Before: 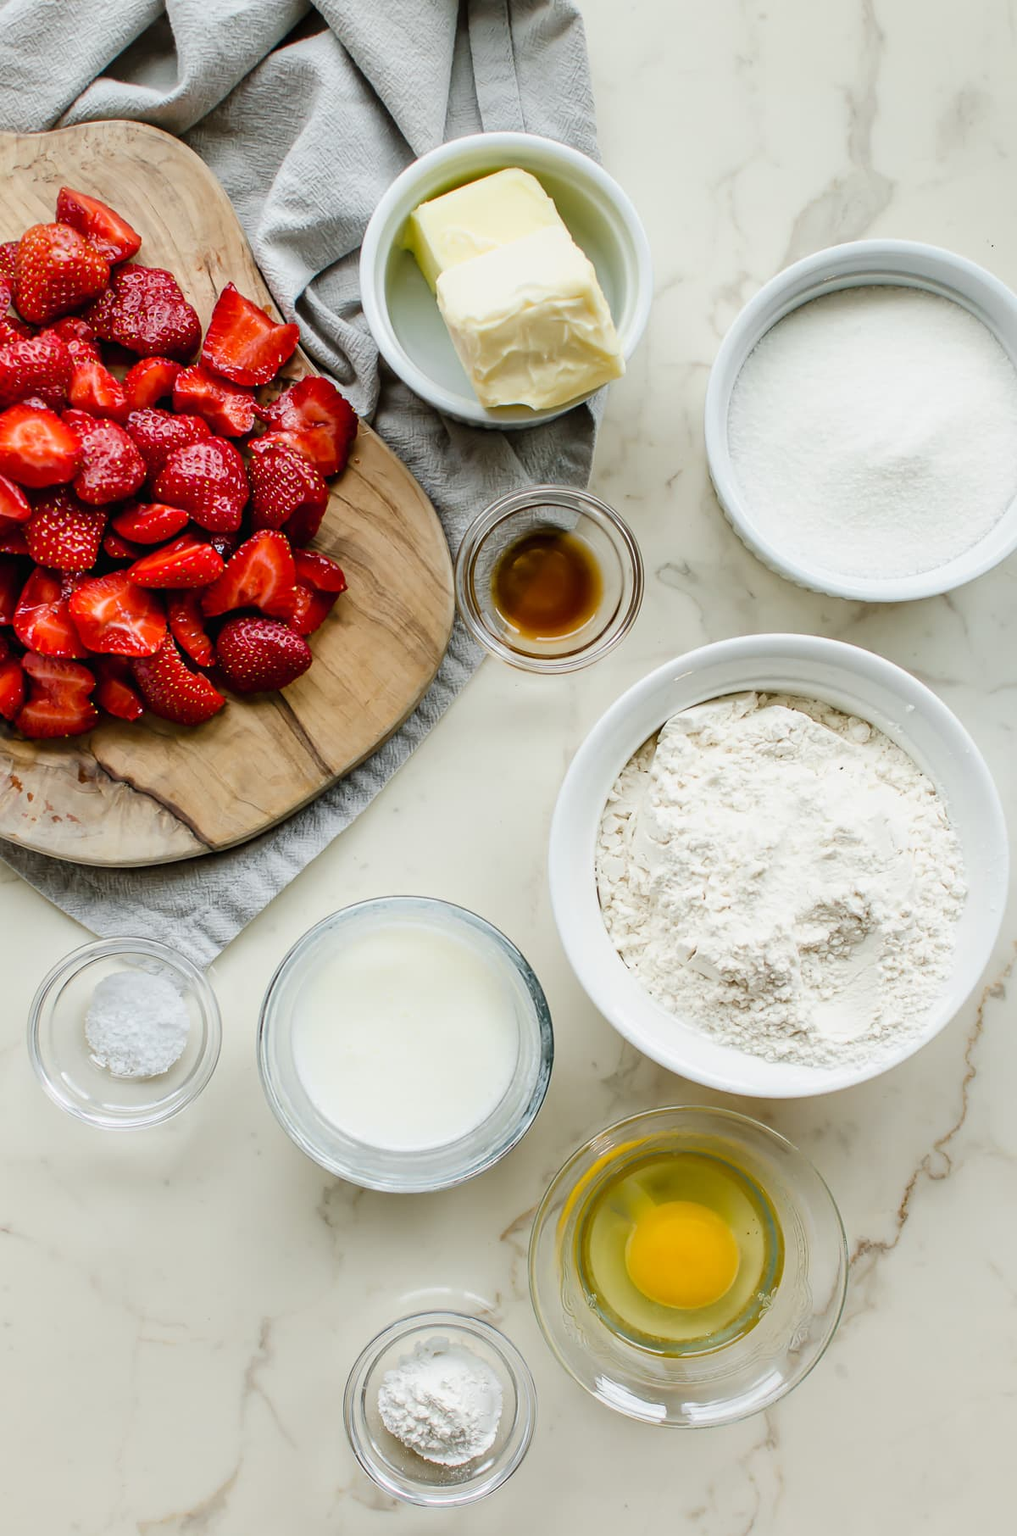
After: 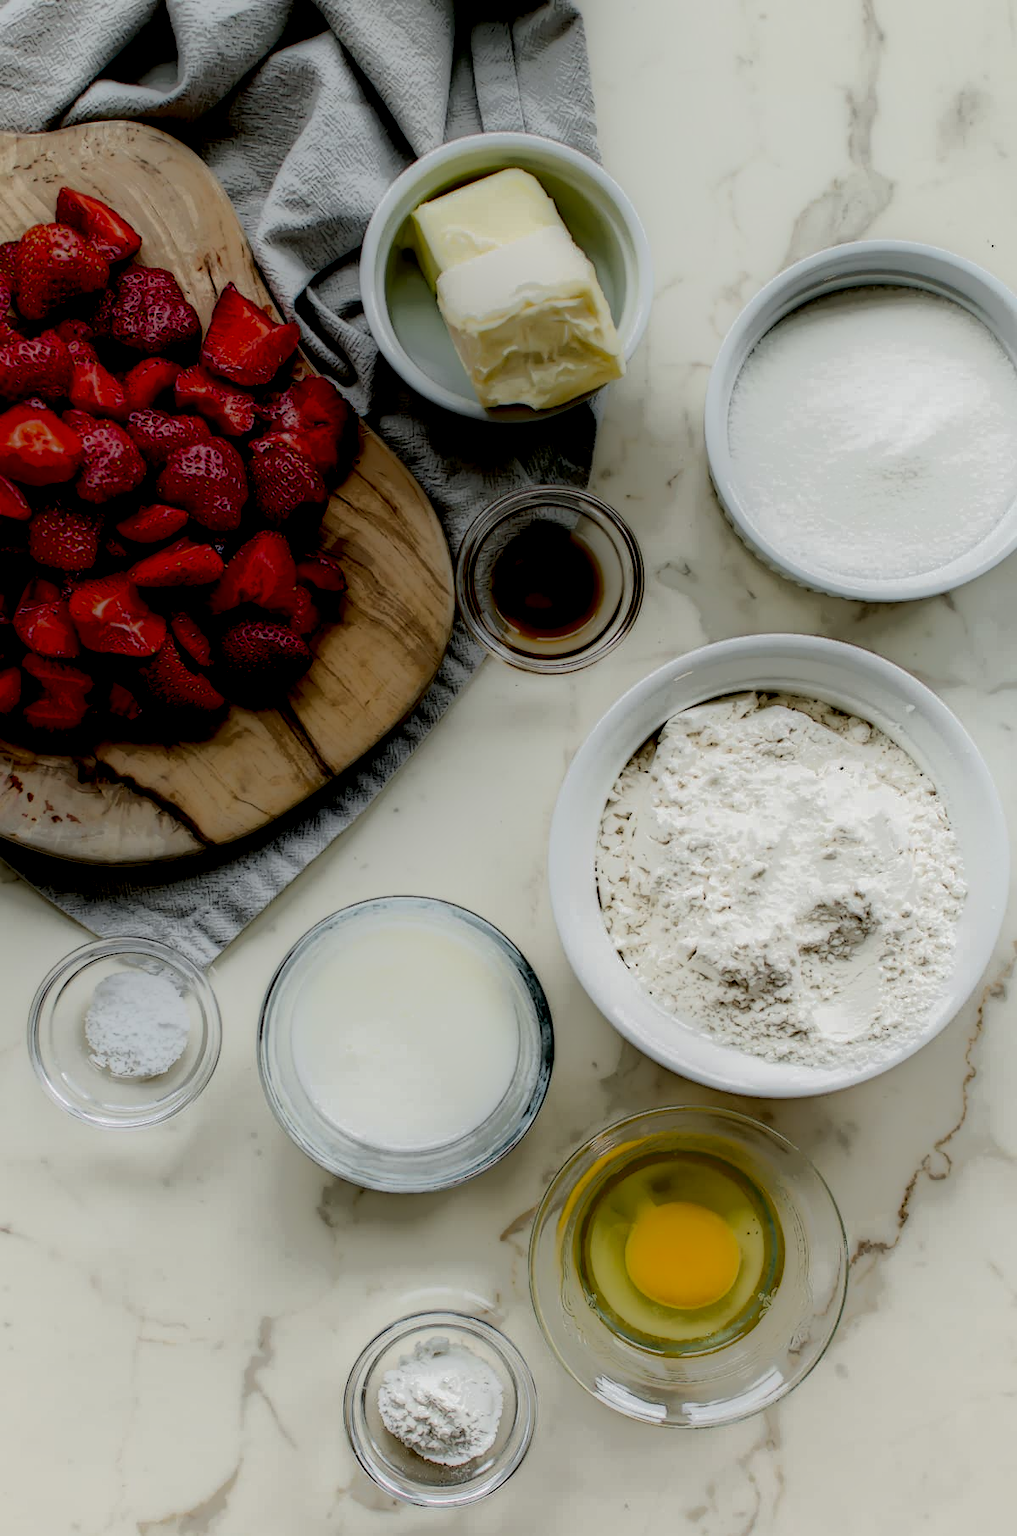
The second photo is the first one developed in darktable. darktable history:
local contrast: highlights 1%, shadows 228%, detail 164%, midtone range 0.001
